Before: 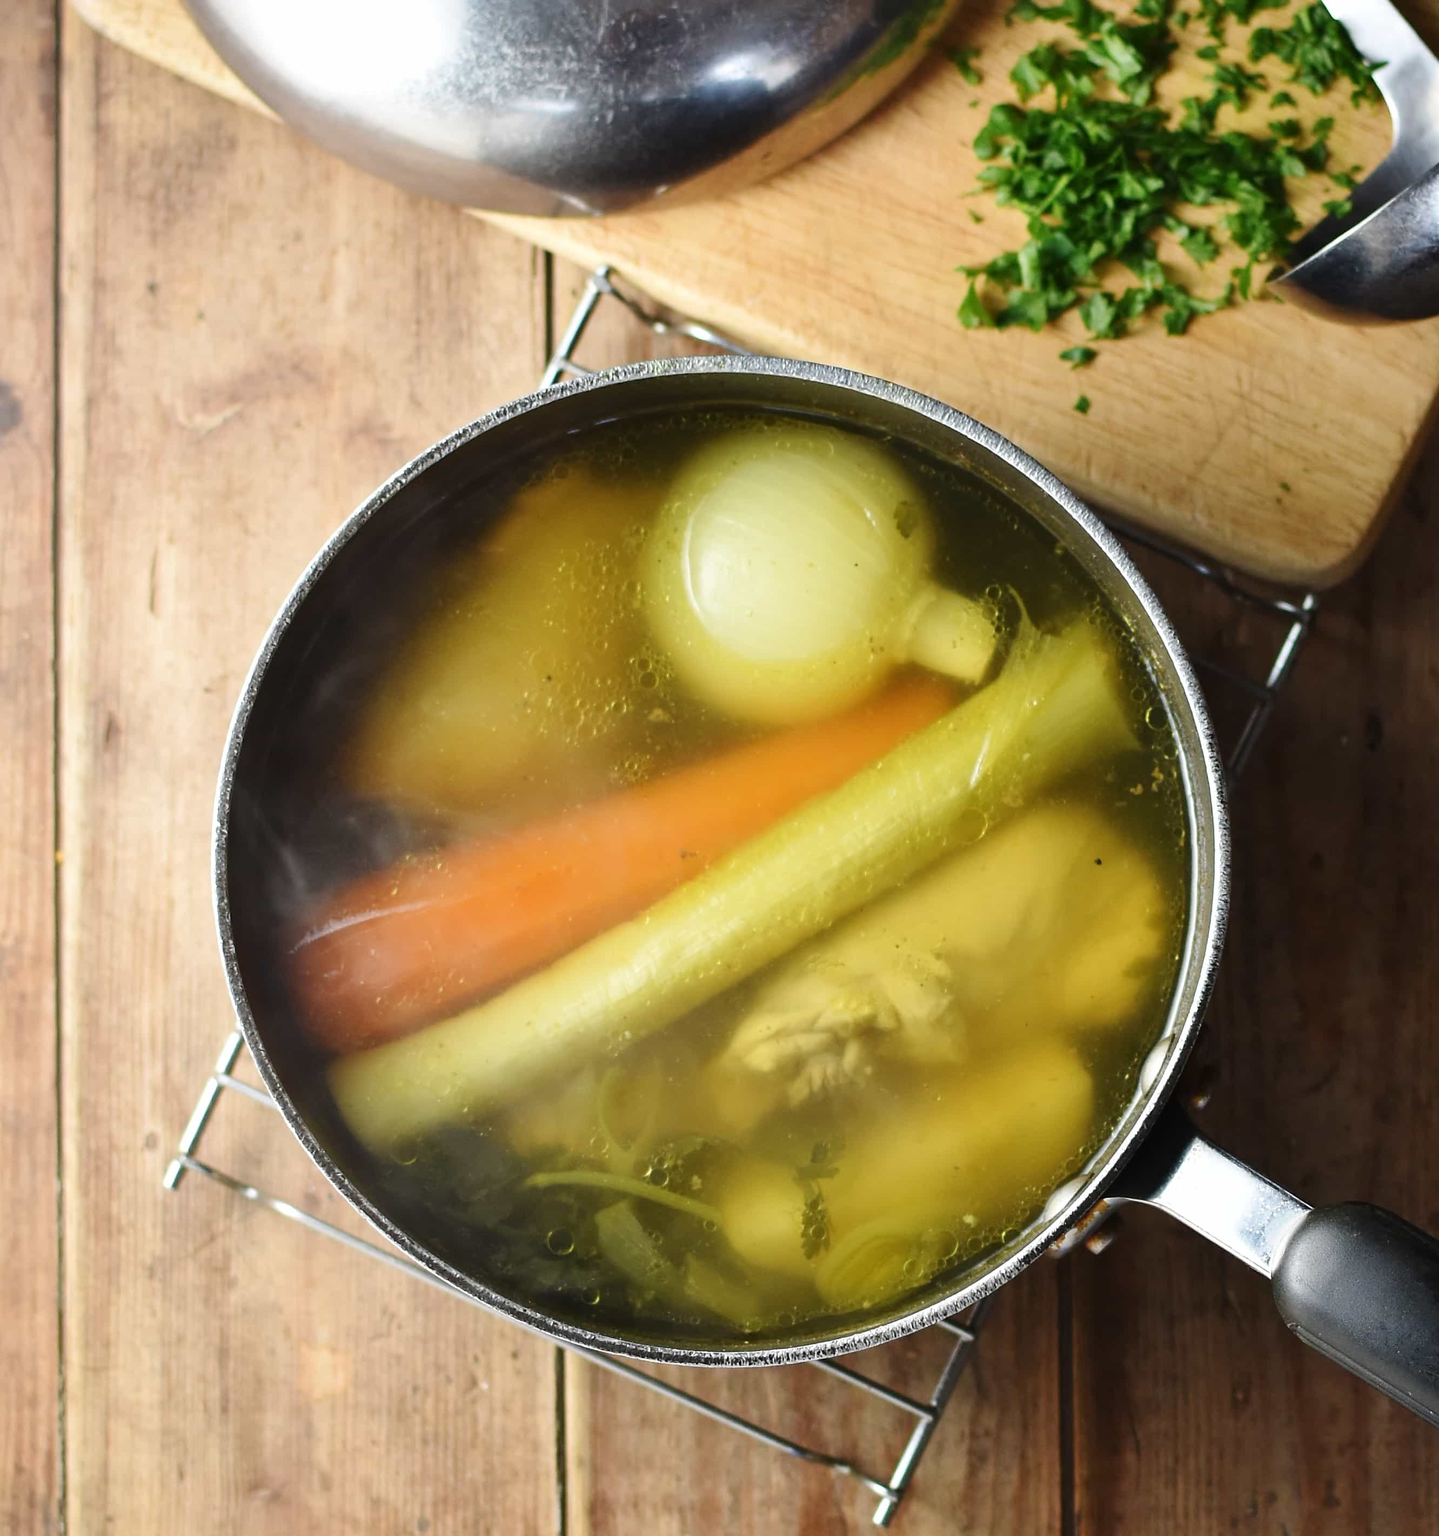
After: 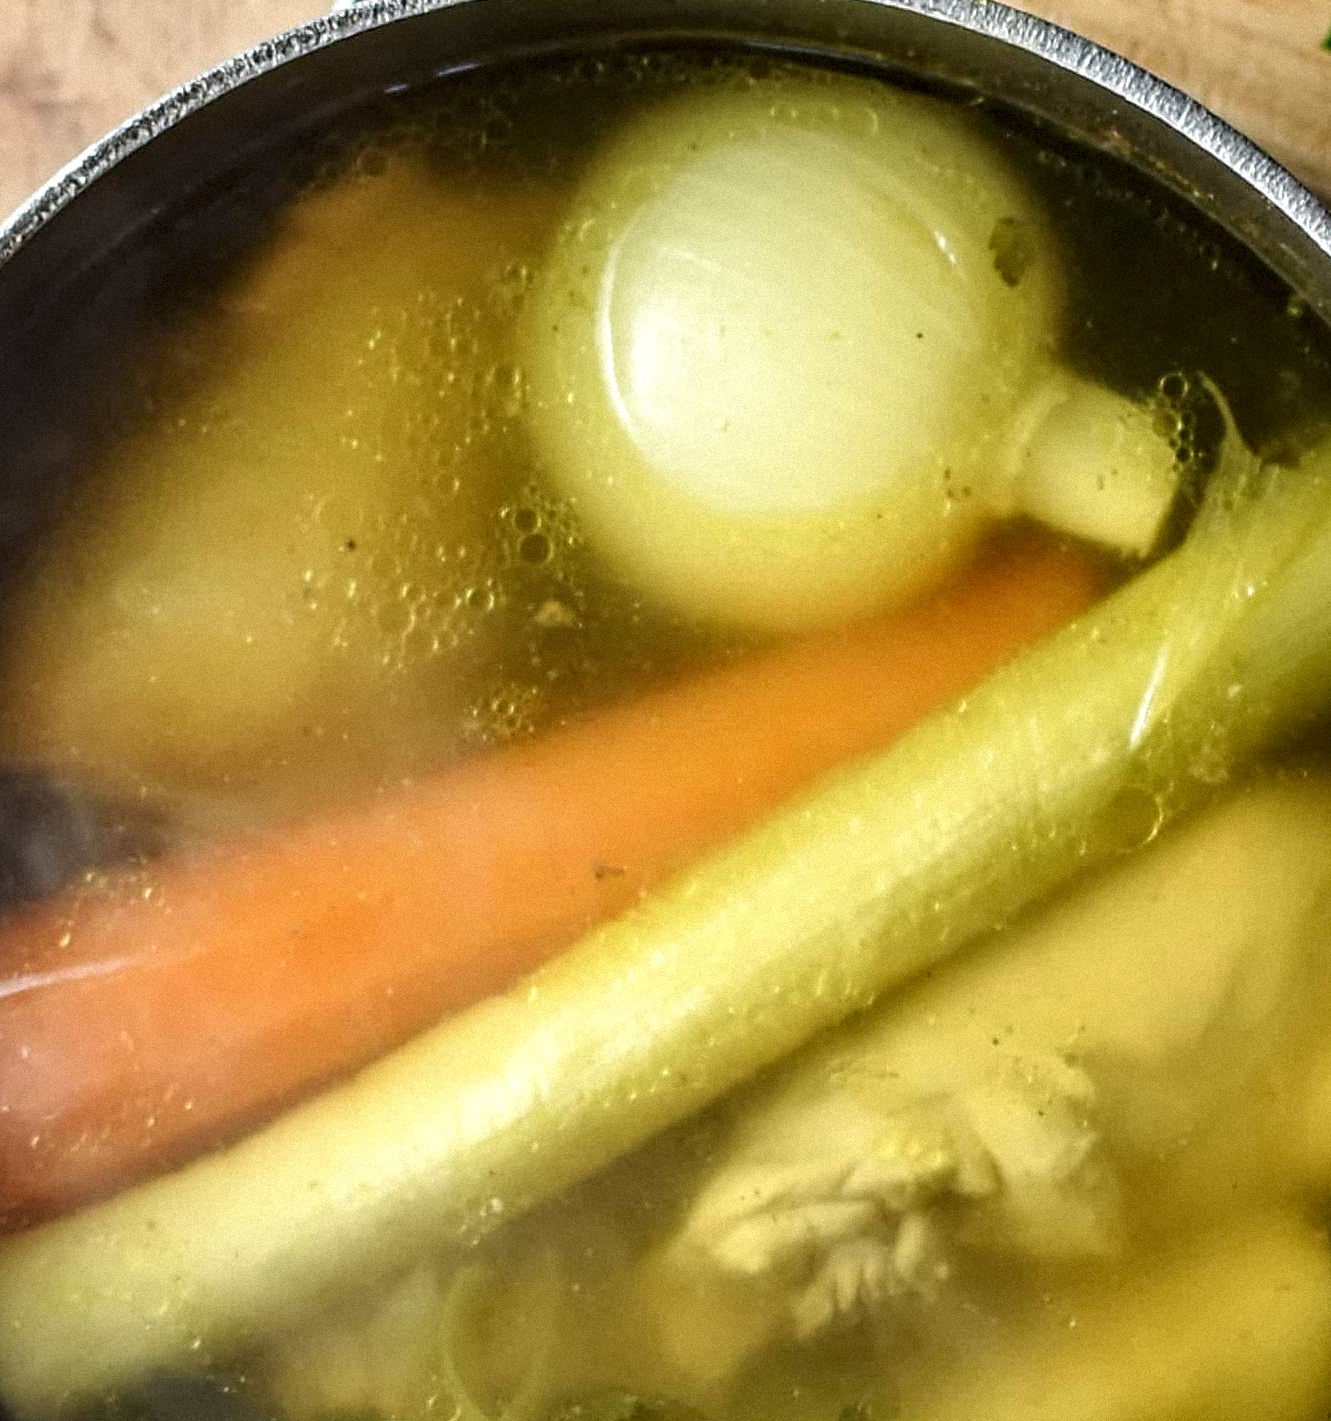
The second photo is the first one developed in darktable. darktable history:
local contrast: detail 150%
crop: left 25%, top 25%, right 25%, bottom 25%
grain: mid-tones bias 0%
